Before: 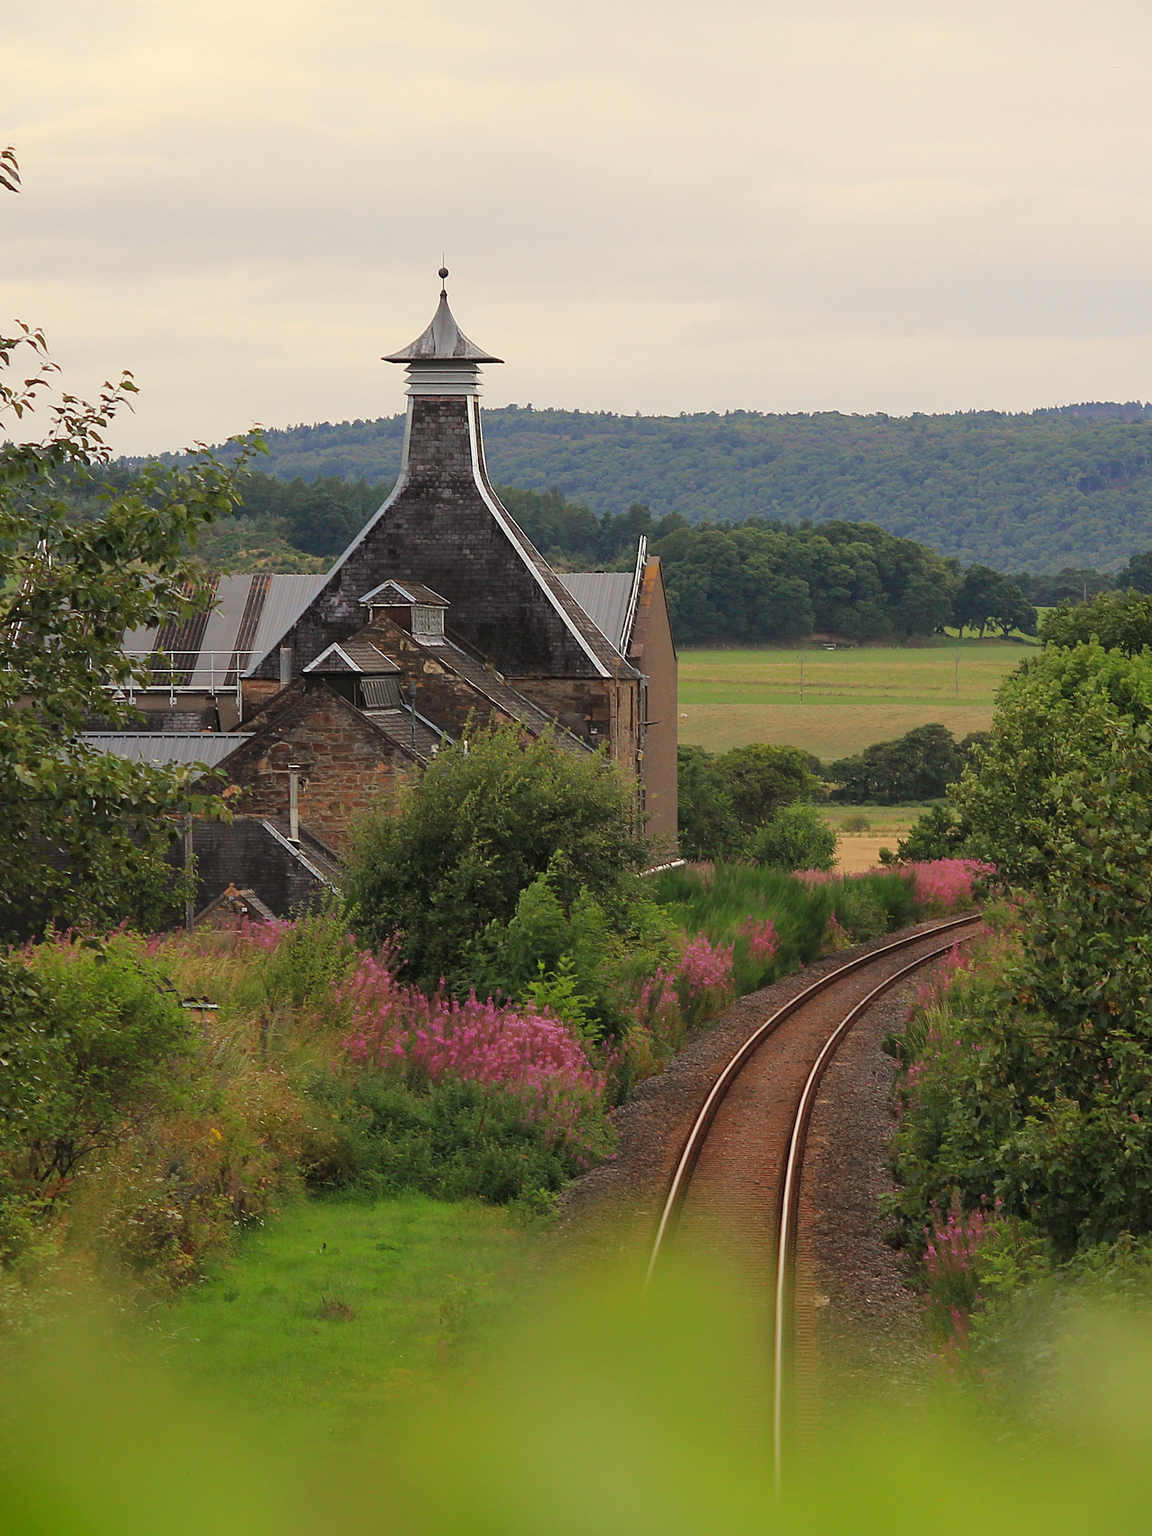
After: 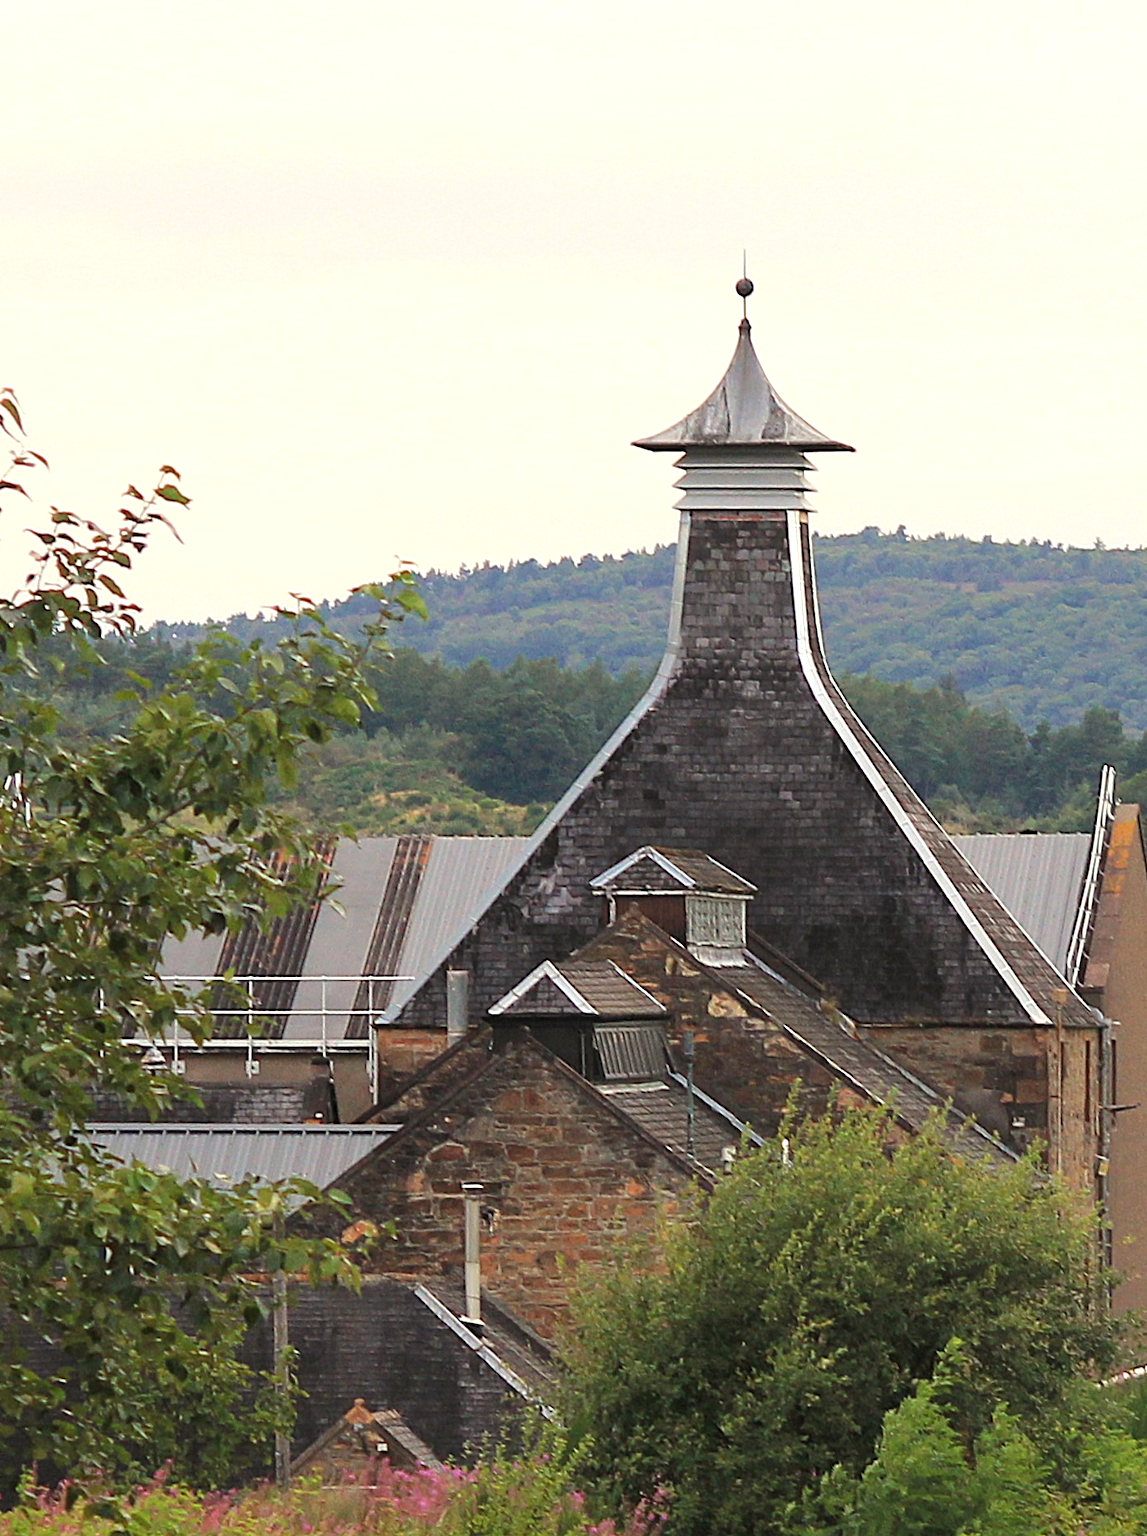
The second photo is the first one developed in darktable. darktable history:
crop and rotate: left 3.047%, top 7.509%, right 42.236%, bottom 37.598%
exposure: exposure 0.6 EV, compensate highlight preservation false
